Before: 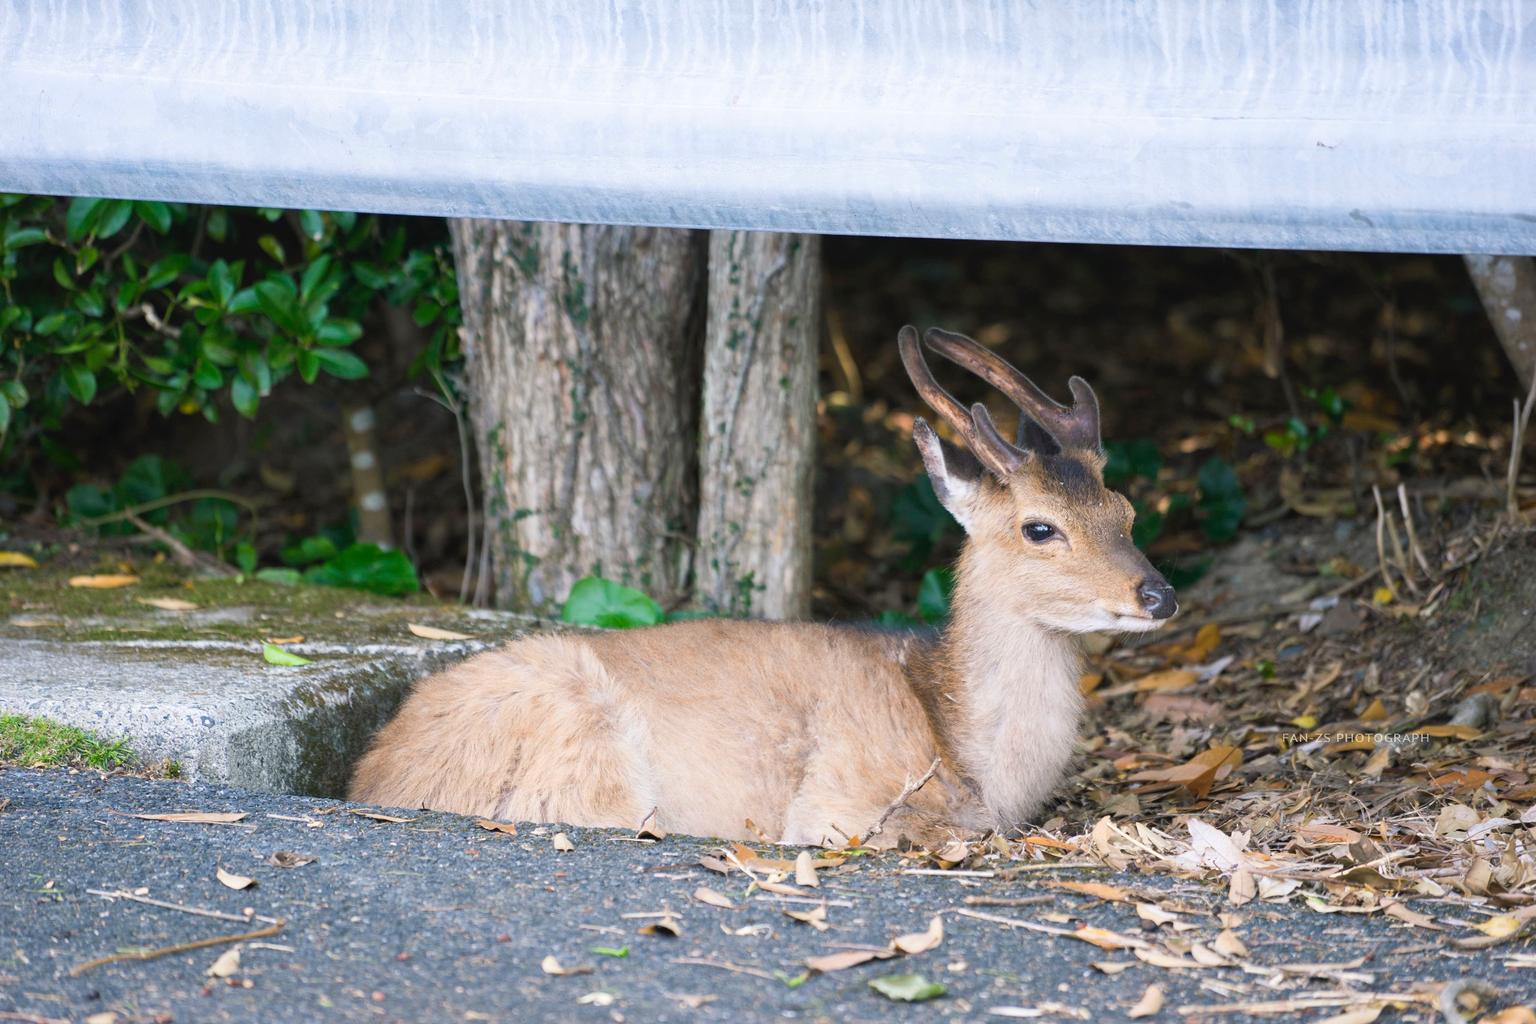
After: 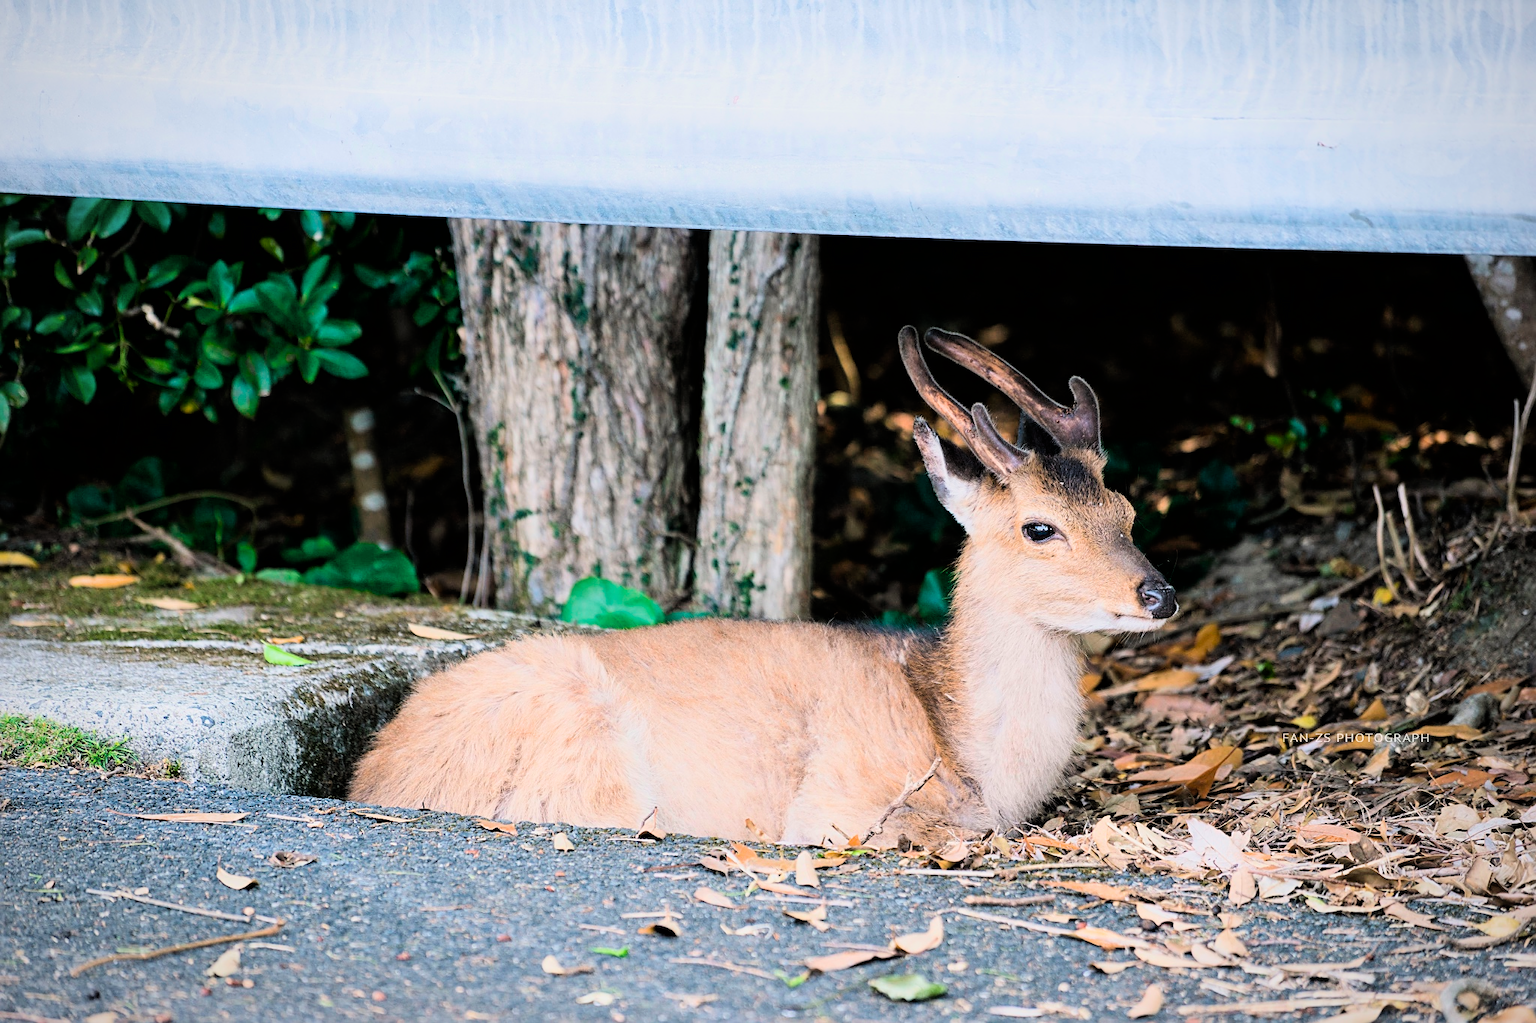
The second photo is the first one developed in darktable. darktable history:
exposure: exposure 0.203 EV, compensate highlight preservation false
sharpen: on, module defaults
vignetting: fall-off start 85.9%, fall-off radius 80%, width/height ratio 1.224
filmic rgb: black relative exposure -5.03 EV, white relative exposure 3.99 EV, hardness 2.88, contrast 1.495, color science v6 (2022)
